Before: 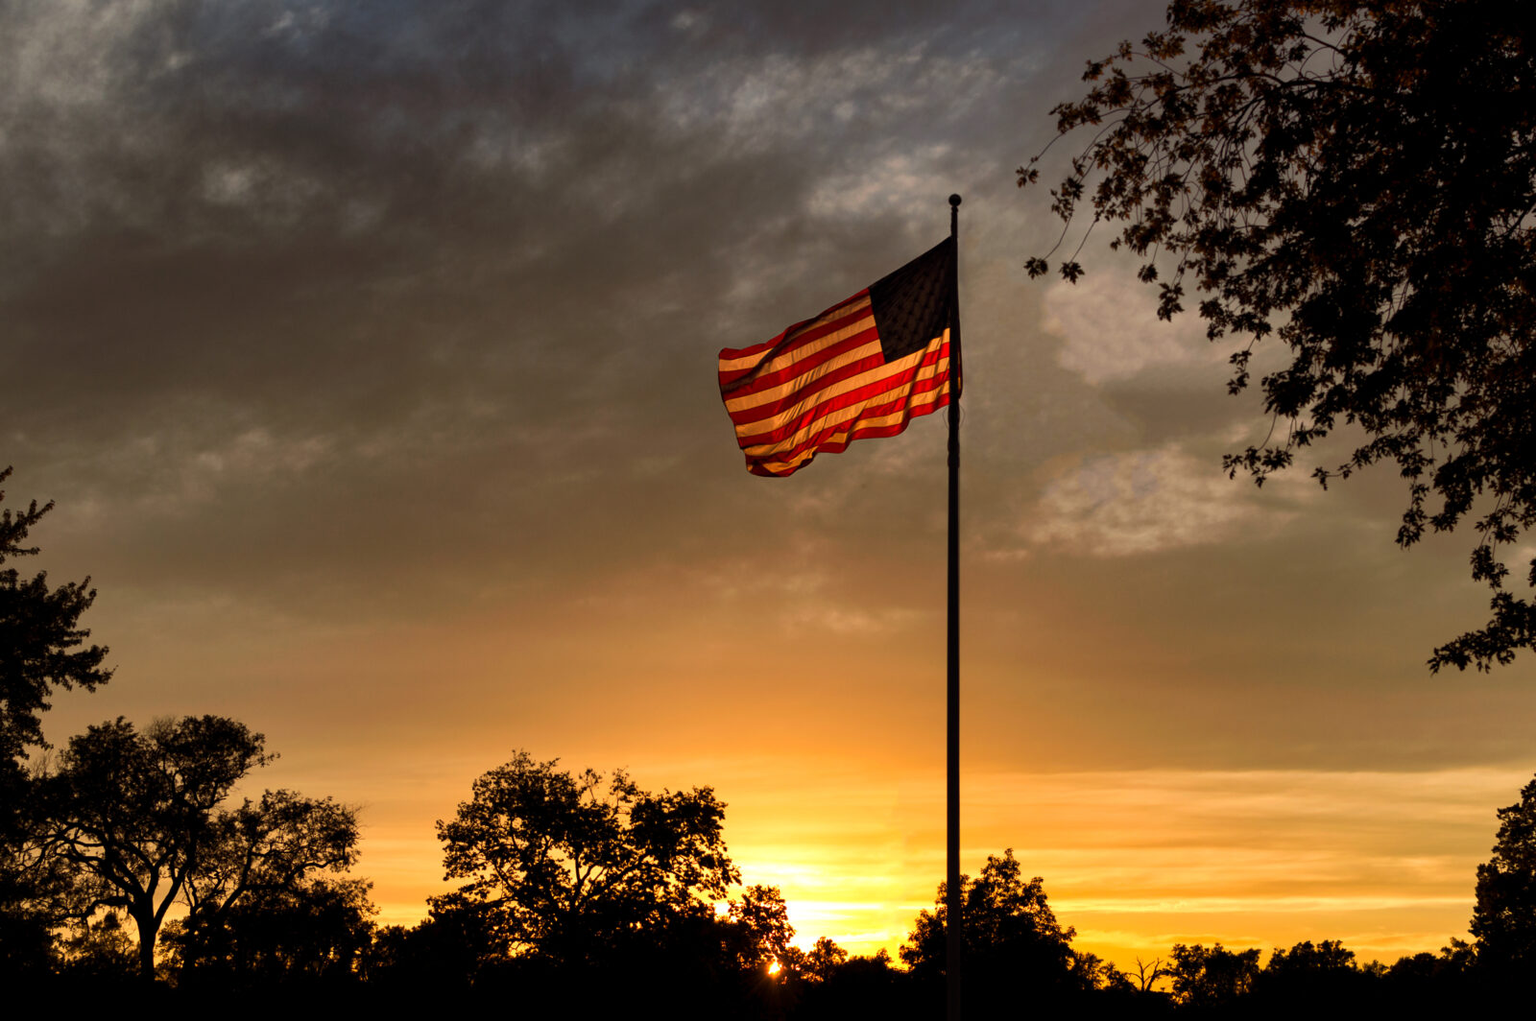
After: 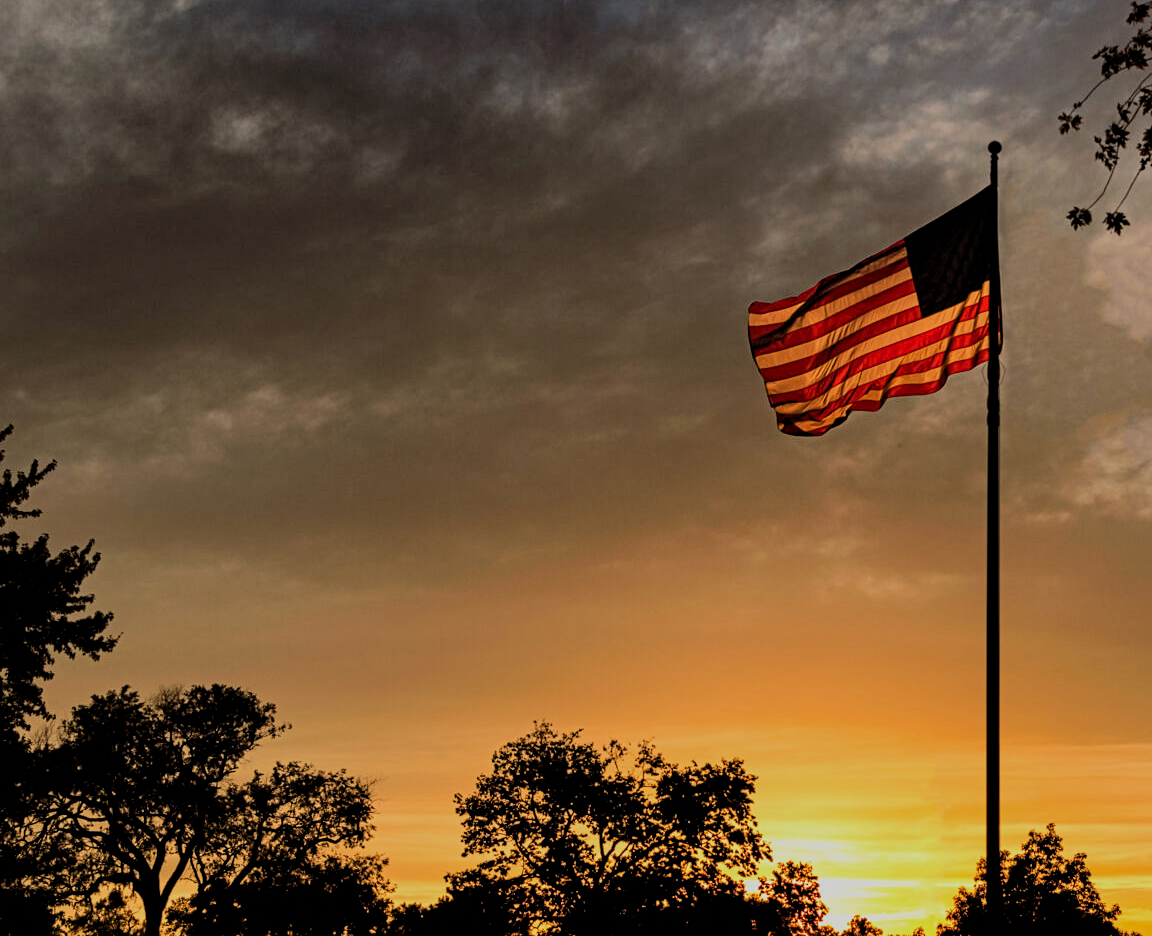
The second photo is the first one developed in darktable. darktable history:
contrast equalizer: y [[0.5, 0.5, 0.5, 0.539, 0.64, 0.611], [0.5 ×6], [0.5 ×6], [0 ×6], [0 ×6]]
velvia: strength 6%
crop: top 5.803%, right 27.864%, bottom 5.804%
filmic rgb: black relative exposure -7.15 EV, white relative exposure 5.36 EV, hardness 3.02, color science v6 (2022)
